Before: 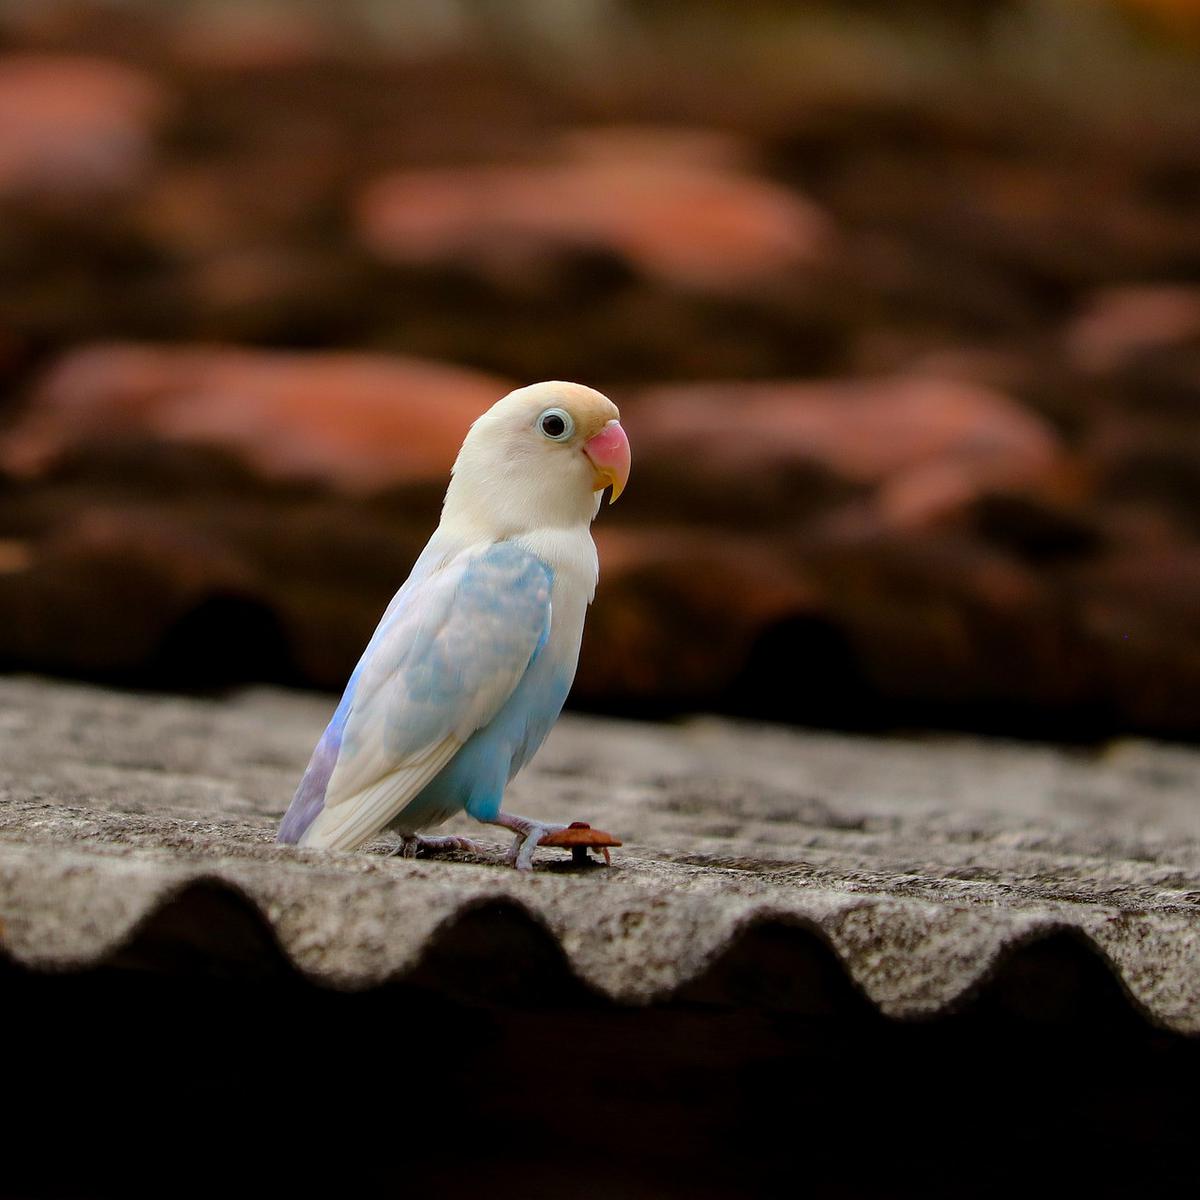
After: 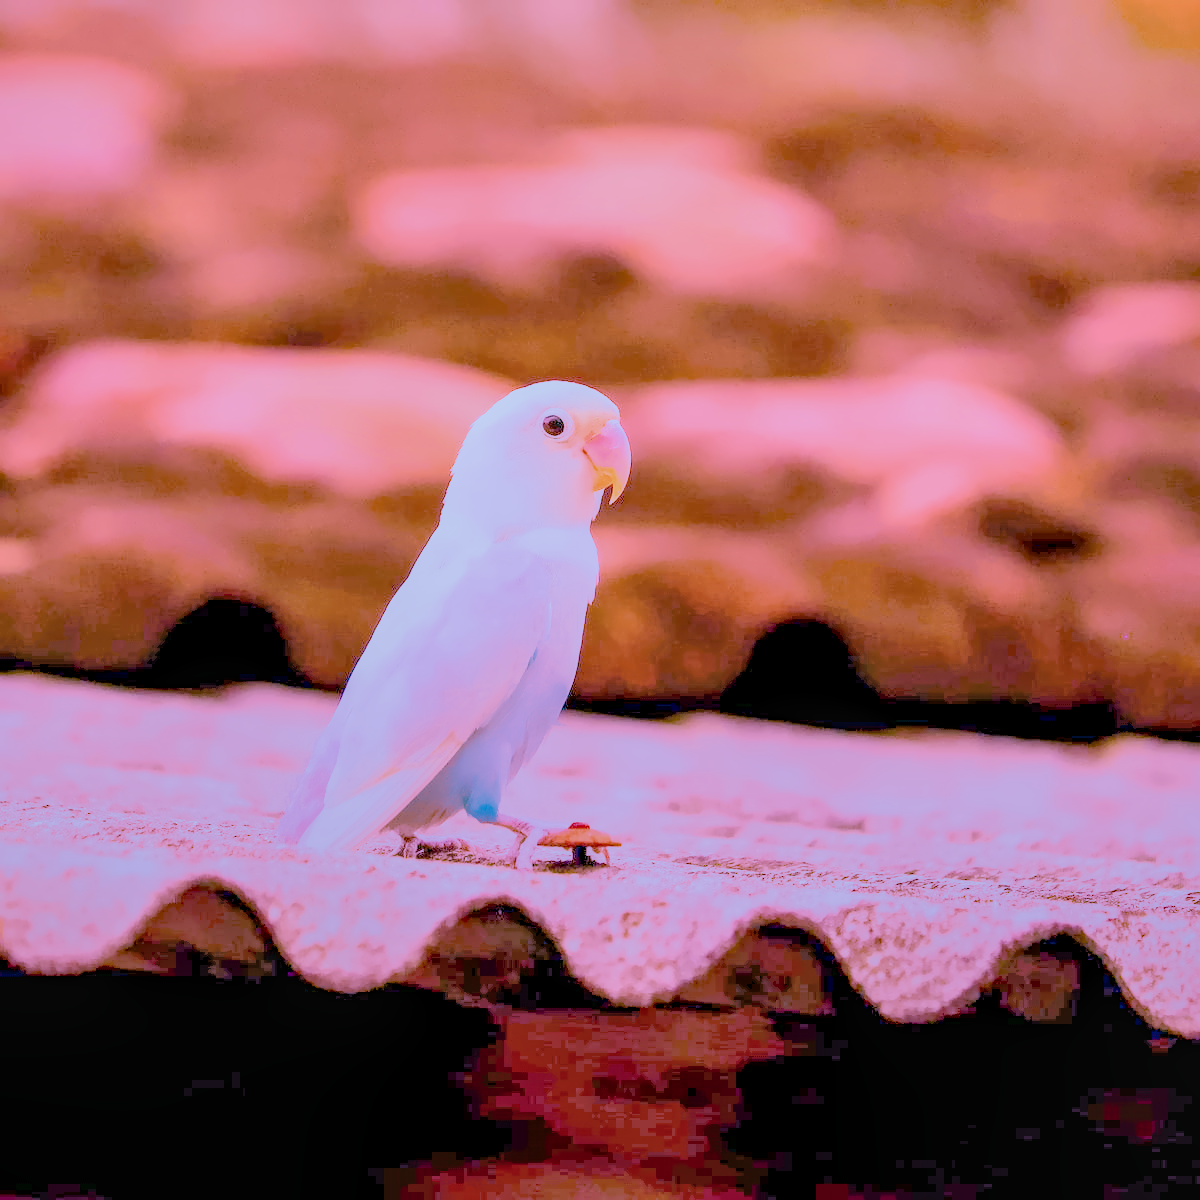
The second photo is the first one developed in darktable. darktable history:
local contrast: on, module defaults
color calibration: illuminant custom, x 0.39, y 0.392, temperature 3856.94 K
color balance rgb: on, module defaults
denoise (profiled): preserve shadows 1.52, scattering 0.002, a [-1, 0, 0], compensate highlight preservation false
exposure: black level correction 0, exposure 0.7 EV, compensate exposure bias true, compensate highlight preservation false
filmic rgb: black relative exposure -7.15 EV, white relative exposure 5.36 EV, hardness 3.02
haze removal: compatibility mode true, adaptive false
highlight reconstruction: on, module defaults
lens correction: scale 1.01, crop 1, focal 85, aperture 4.5, distance 2.07, camera "Canon EOS RP", lens "Canon RF 85mm F2 MACRO IS STM"
white balance: red 2.229, blue 1.46
velvia: on, module defaults
shadows and highlights: on, module defaults
